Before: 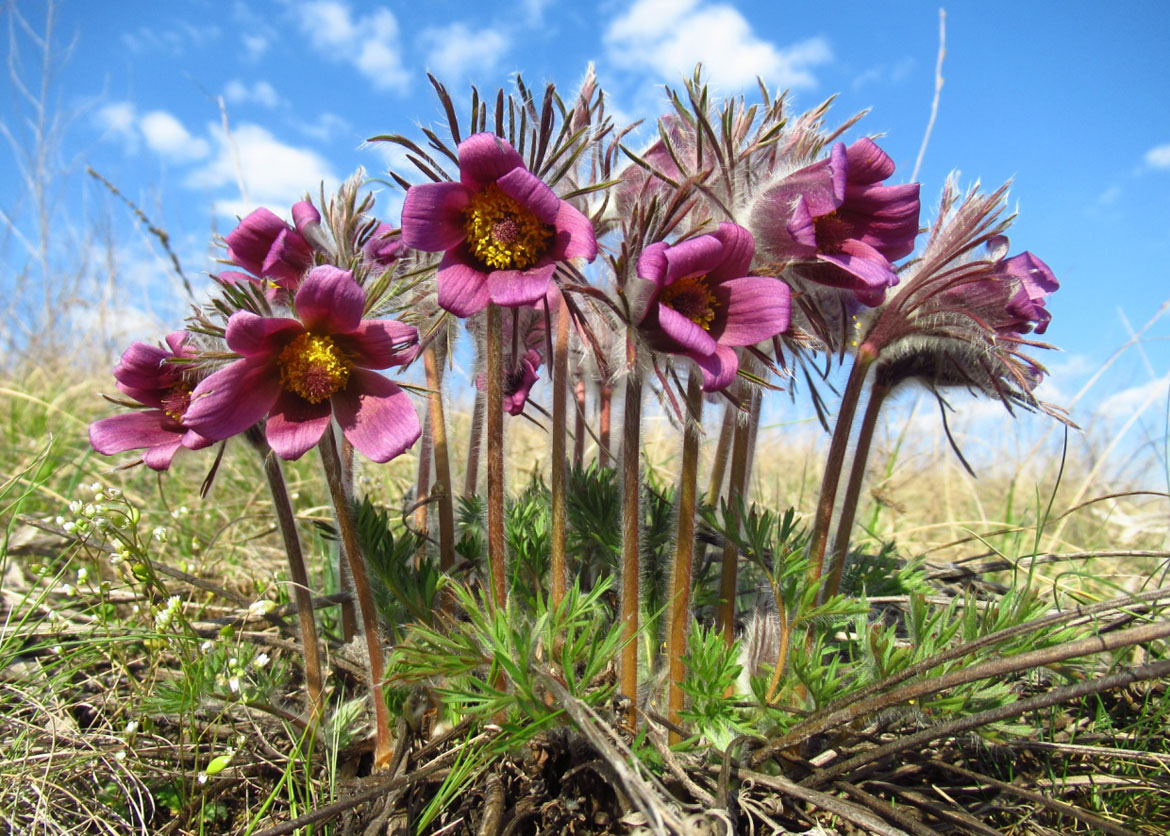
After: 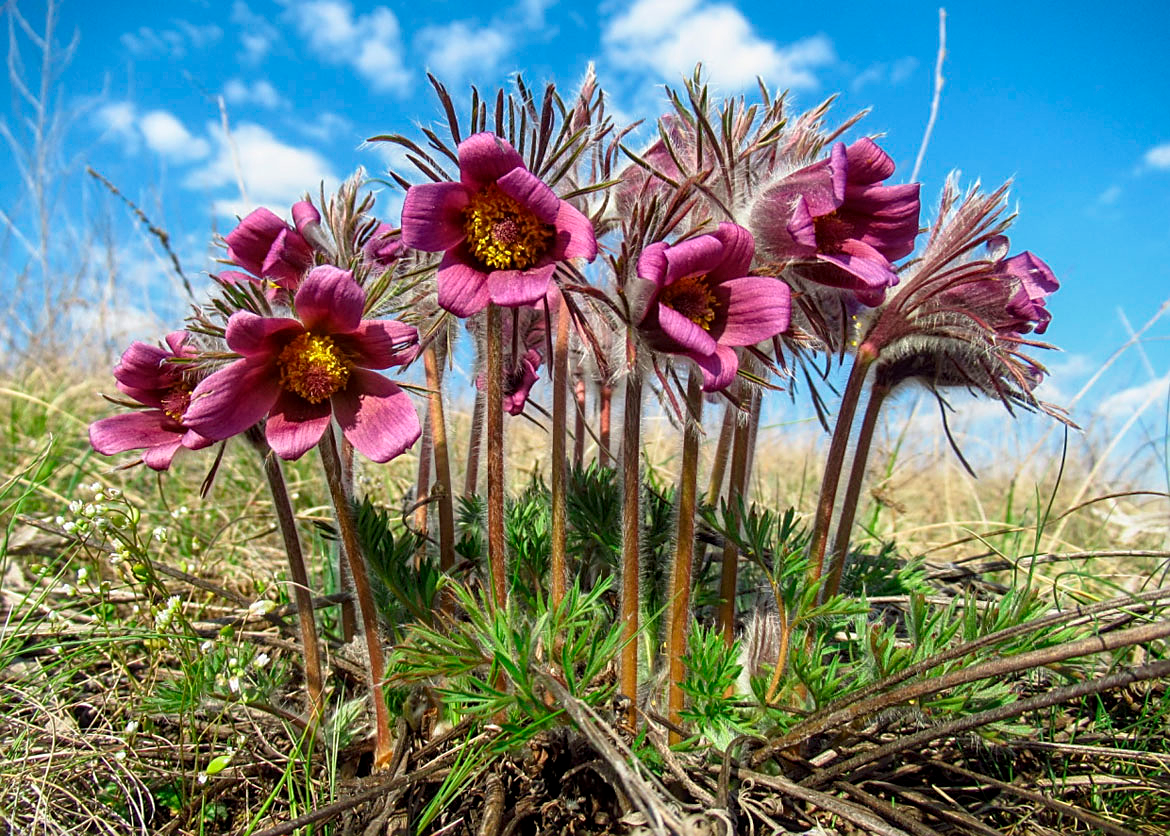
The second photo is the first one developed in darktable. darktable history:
exposure: exposure -0.182 EV, compensate exposure bias true, compensate highlight preservation false
local contrast: on, module defaults
sharpen: on, module defaults
